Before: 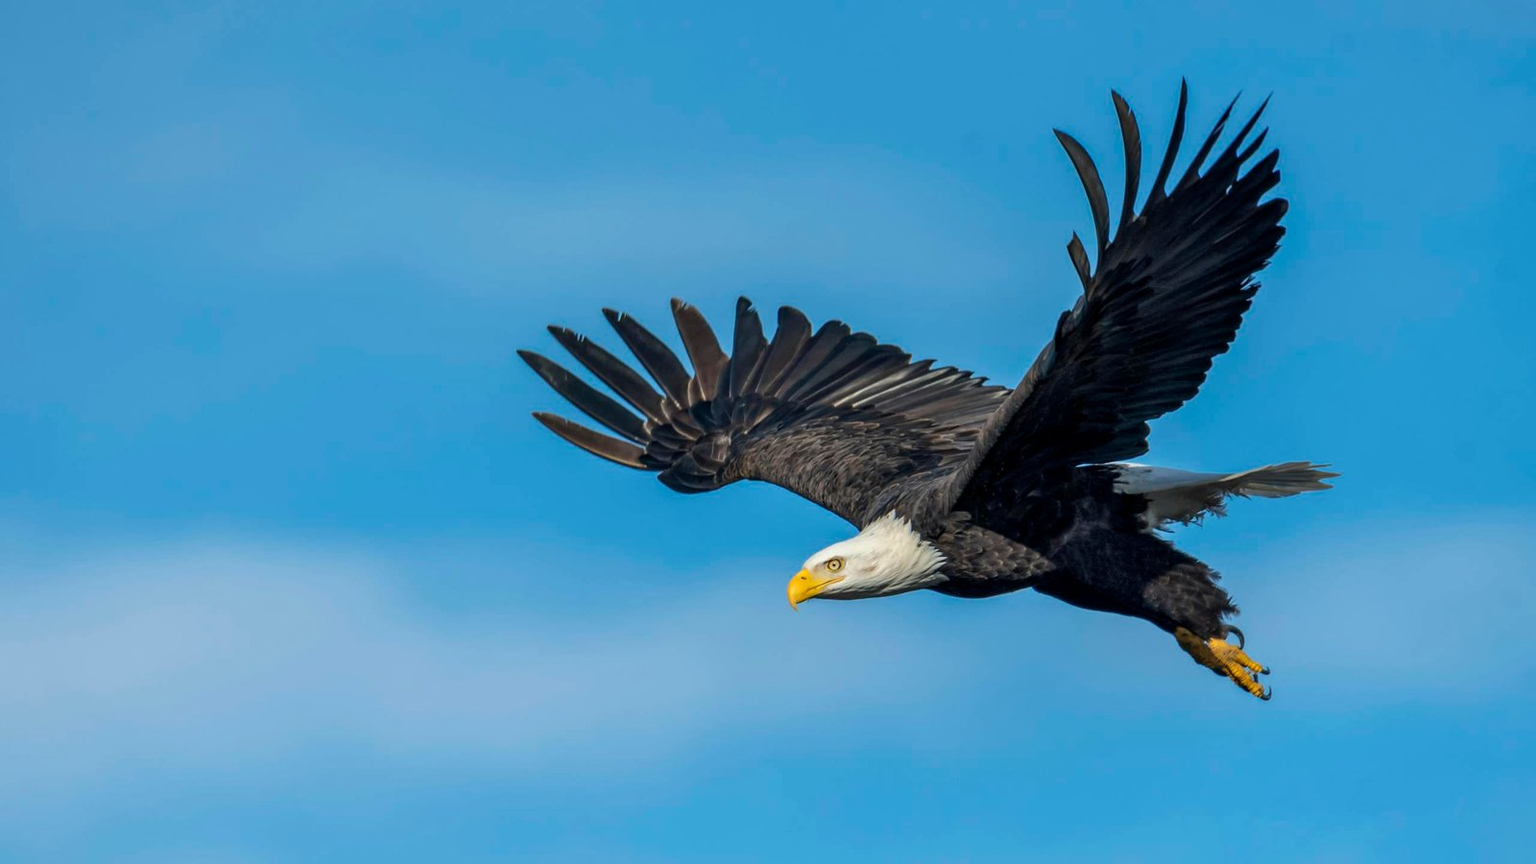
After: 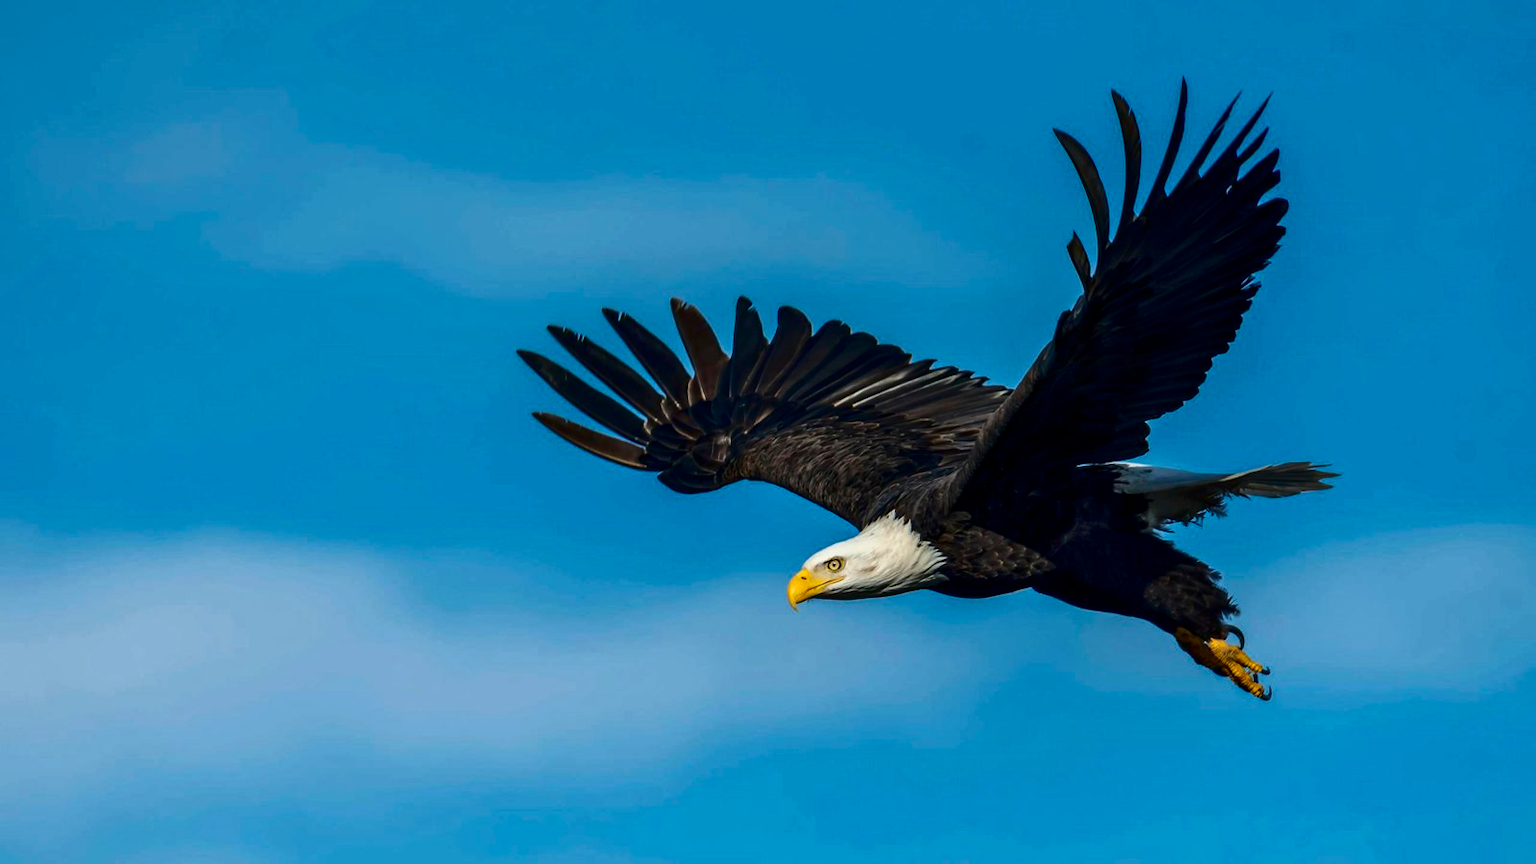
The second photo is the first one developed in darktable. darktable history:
contrast brightness saturation: contrast 0.194, brightness -0.232, saturation 0.111
